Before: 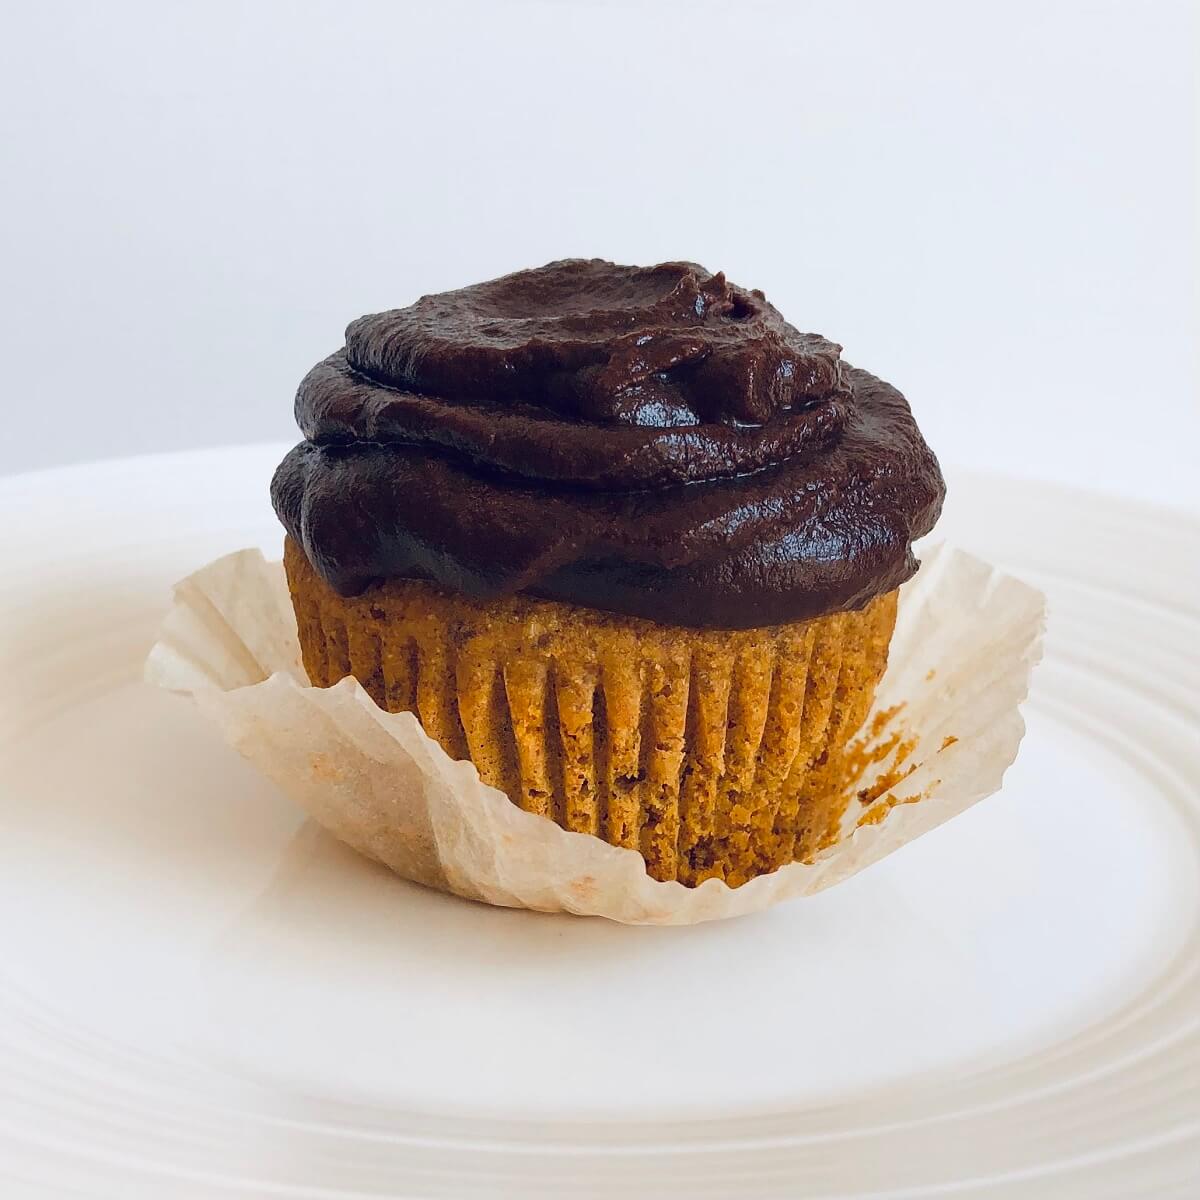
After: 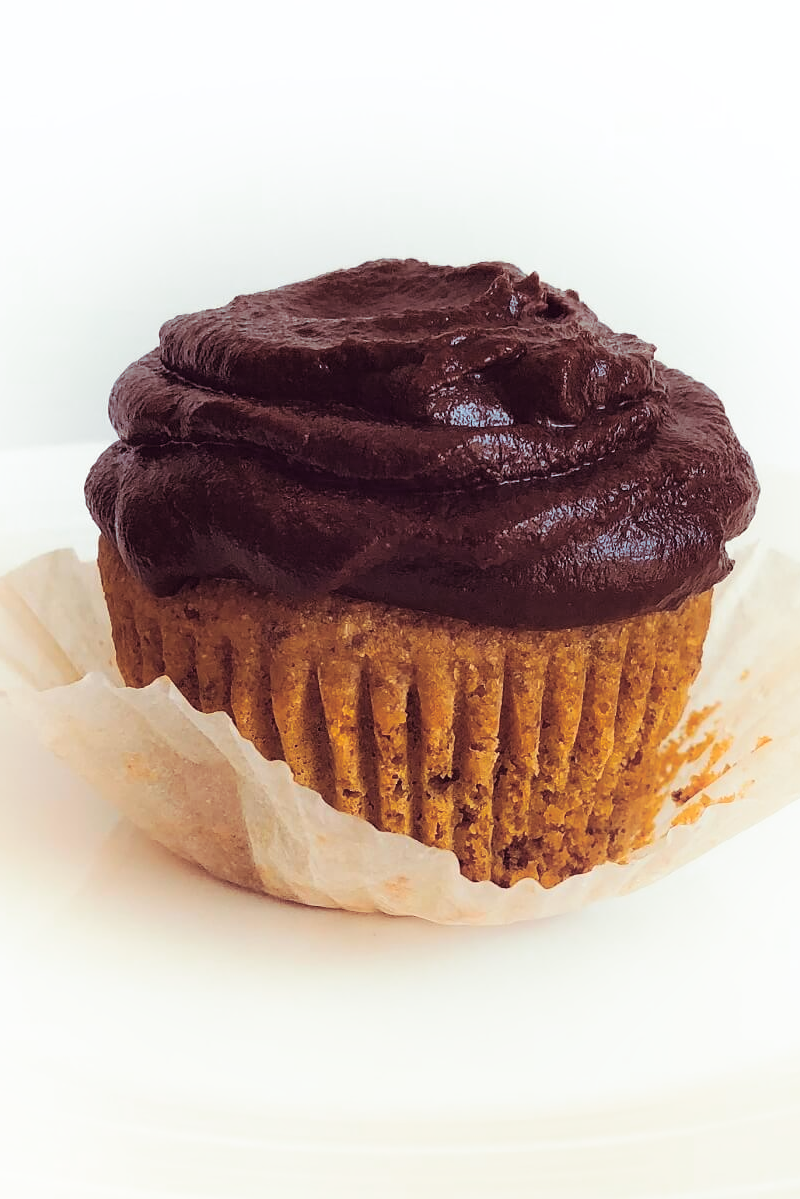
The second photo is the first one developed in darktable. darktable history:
split-toning: on, module defaults
shadows and highlights: highlights 70.7, soften with gaussian
crop and rotate: left 15.546%, right 17.787%
